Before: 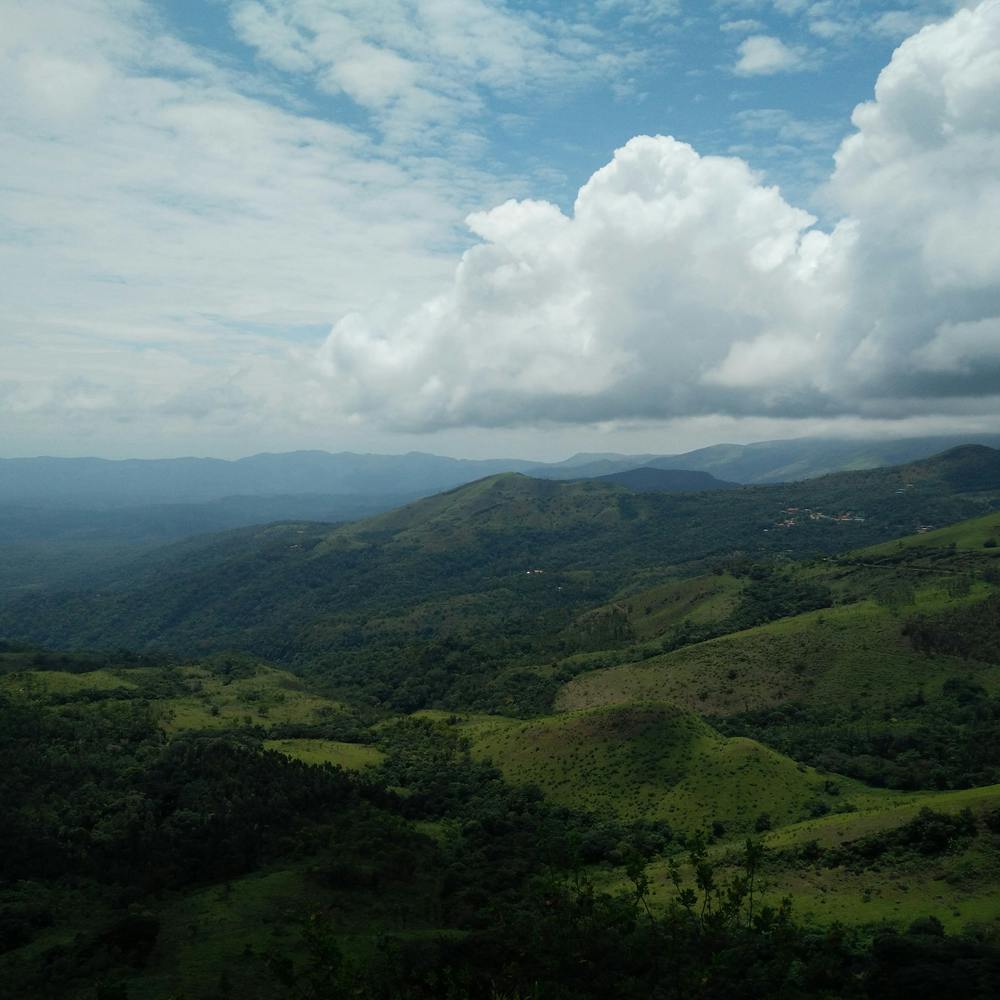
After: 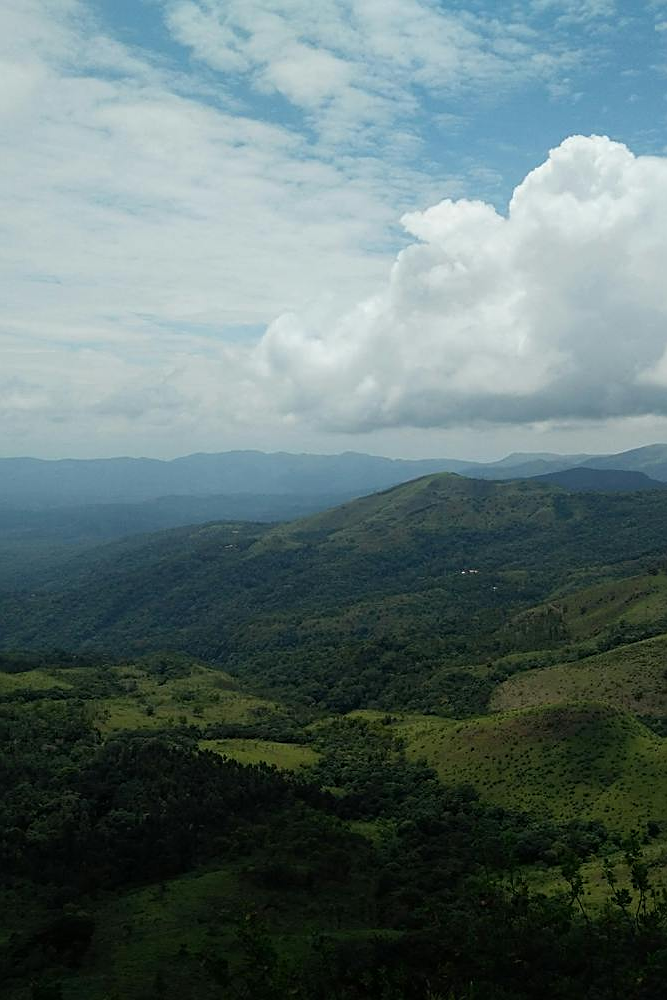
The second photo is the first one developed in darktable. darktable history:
crop and rotate: left 6.573%, right 26.633%
color calibration: gray › normalize channels true, illuminant same as pipeline (D50), adaptation XYZ, x 0.345, y 0.358, temperature 5016.57 K, gamut compression 0.018
sharpen: on, module defaults
